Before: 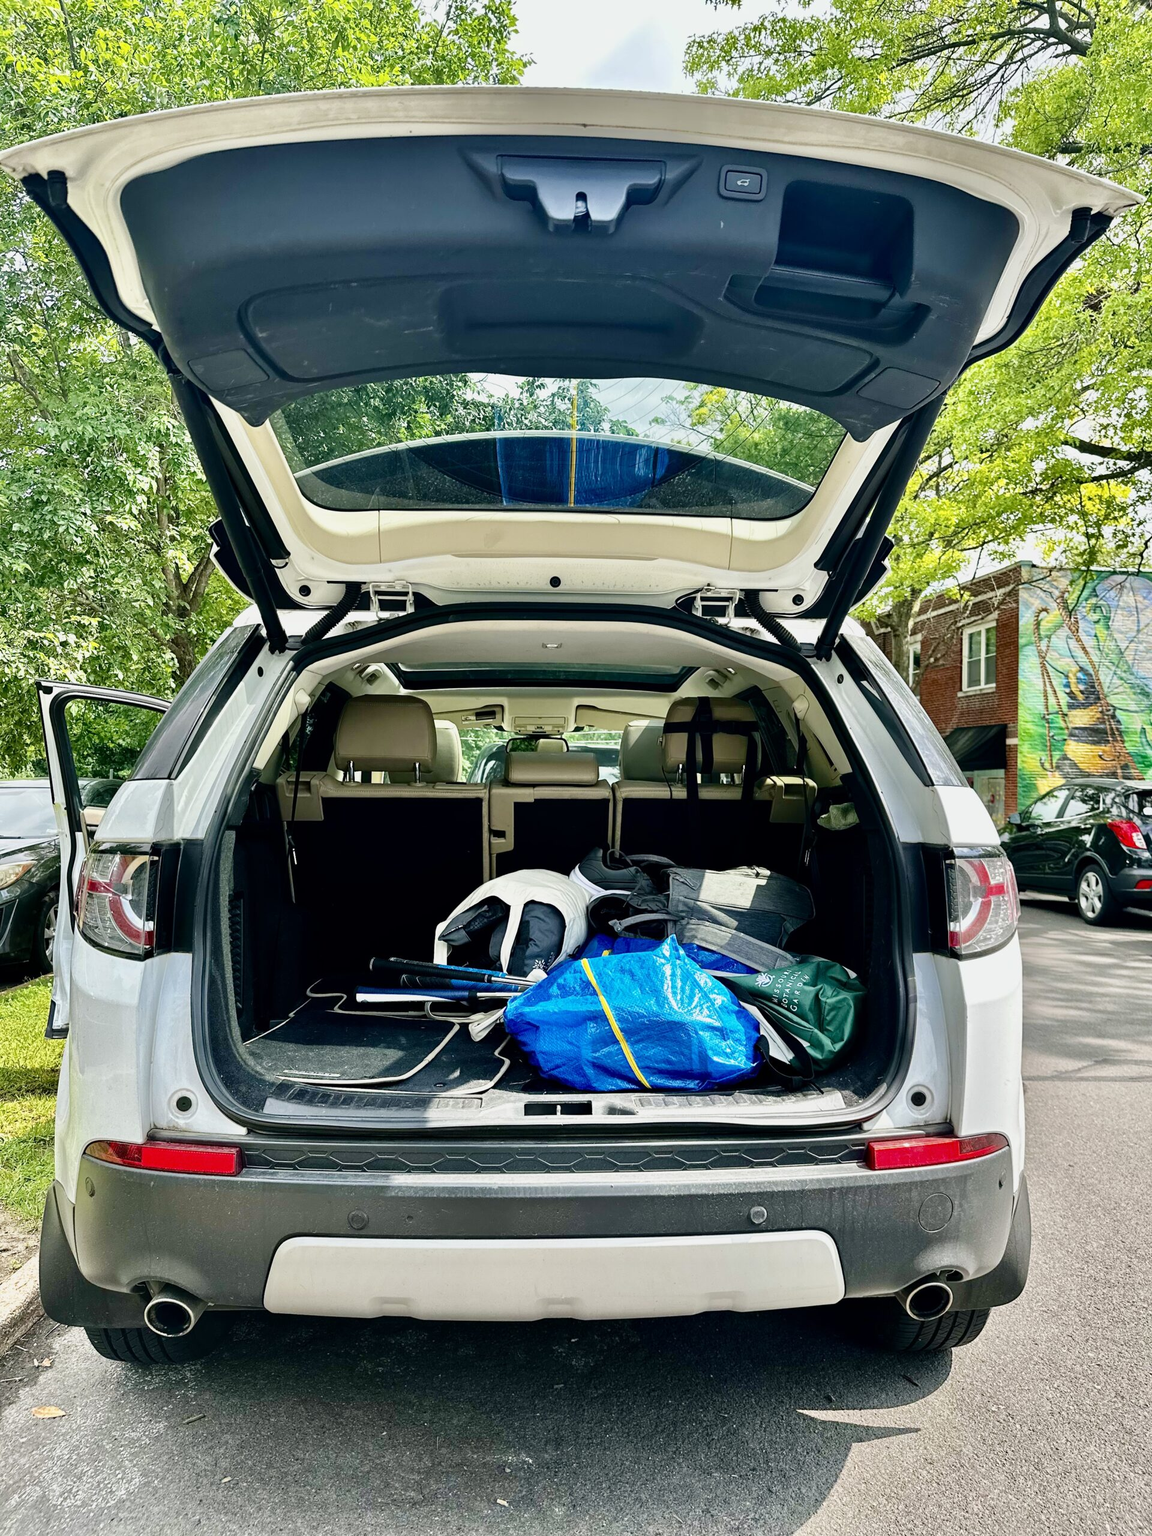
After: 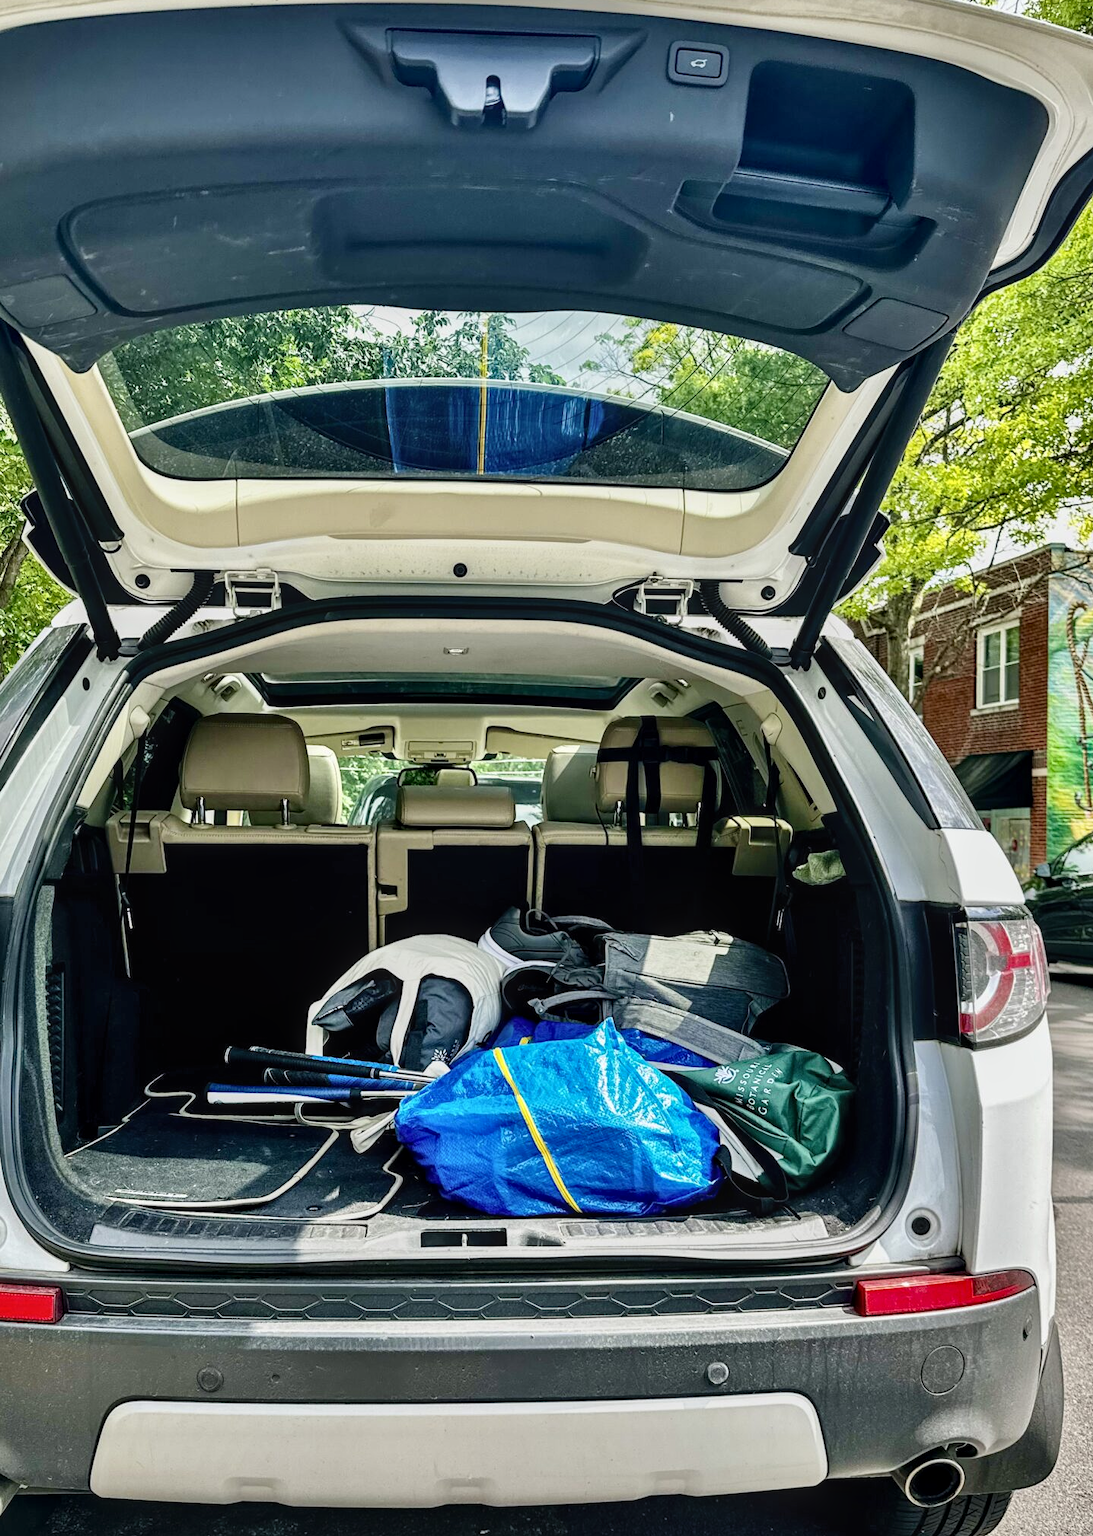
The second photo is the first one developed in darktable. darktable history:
local contrast: on, module defaults
shadows and highlights: highlights color adjustment 0%, low approximation 0.01, soften with gaussian
exposure: compensate highlight preservation false
crop: left 16.768%, top 8.653%, right 8.362%, bottom 12.485%
